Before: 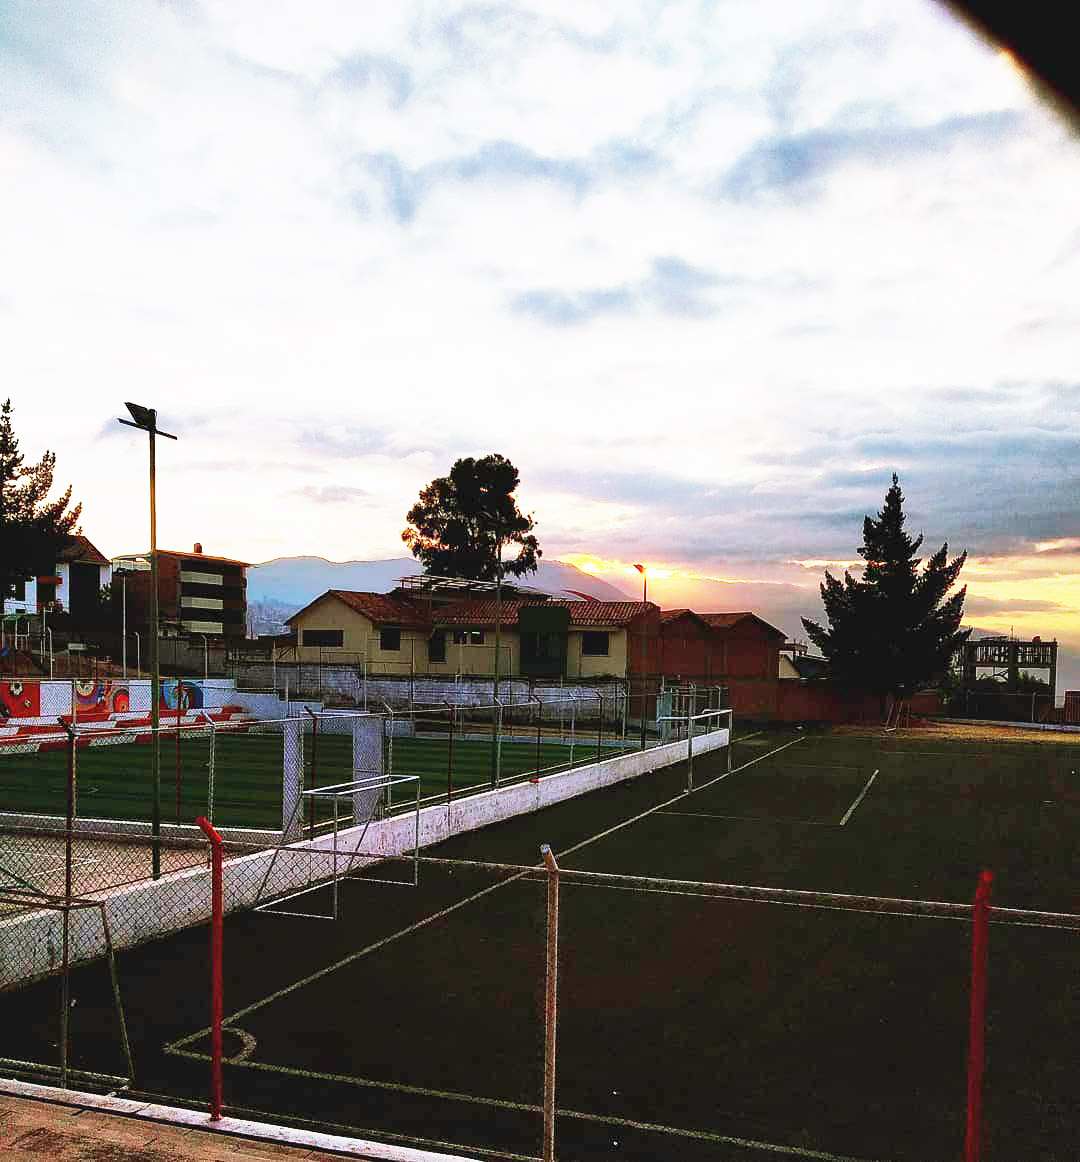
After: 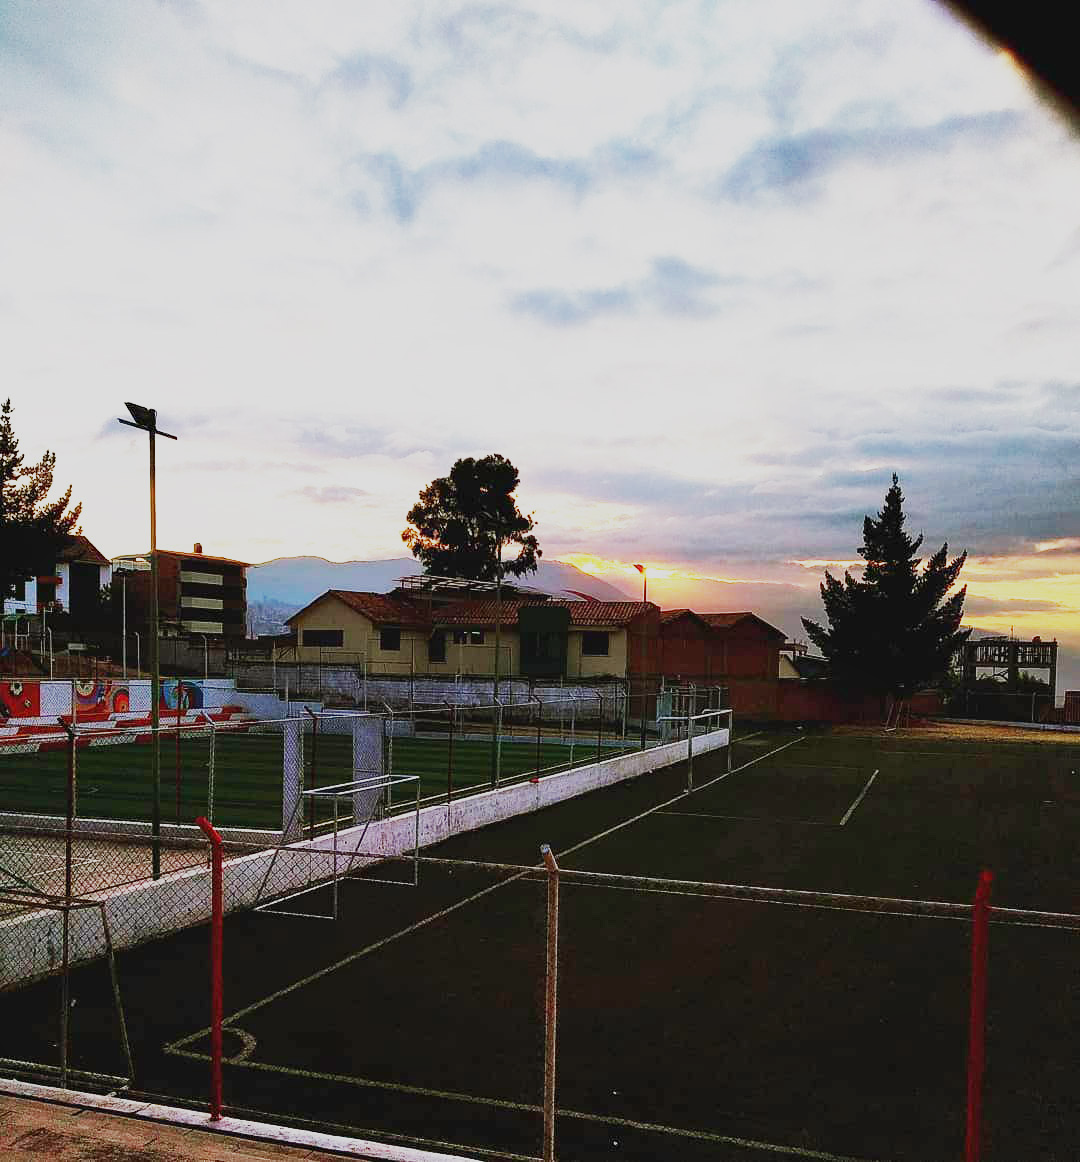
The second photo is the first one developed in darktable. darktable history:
local contrast: mode bilateral grid, contrast 100, coarseness 99, detail 89%, midtone range 0.2
exposure: exposure -0.429 EV, compensate exposure bias true, compensate highlight preservation false
